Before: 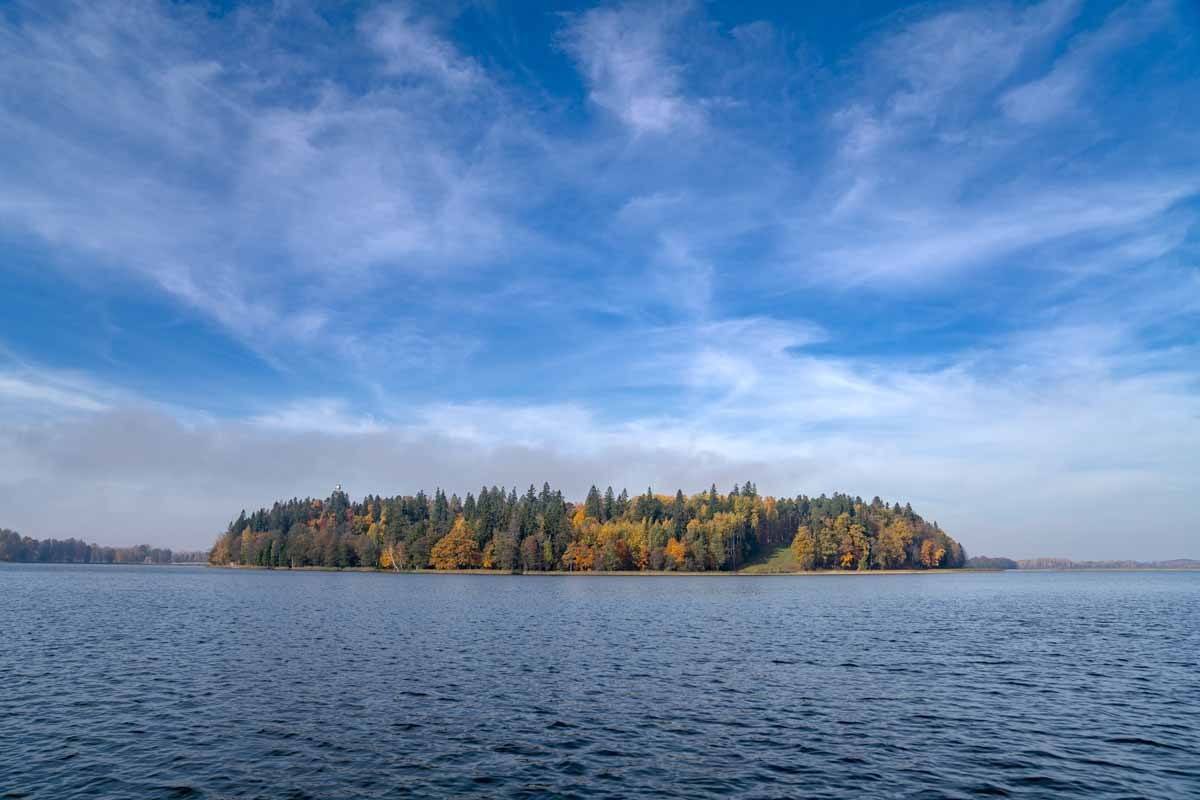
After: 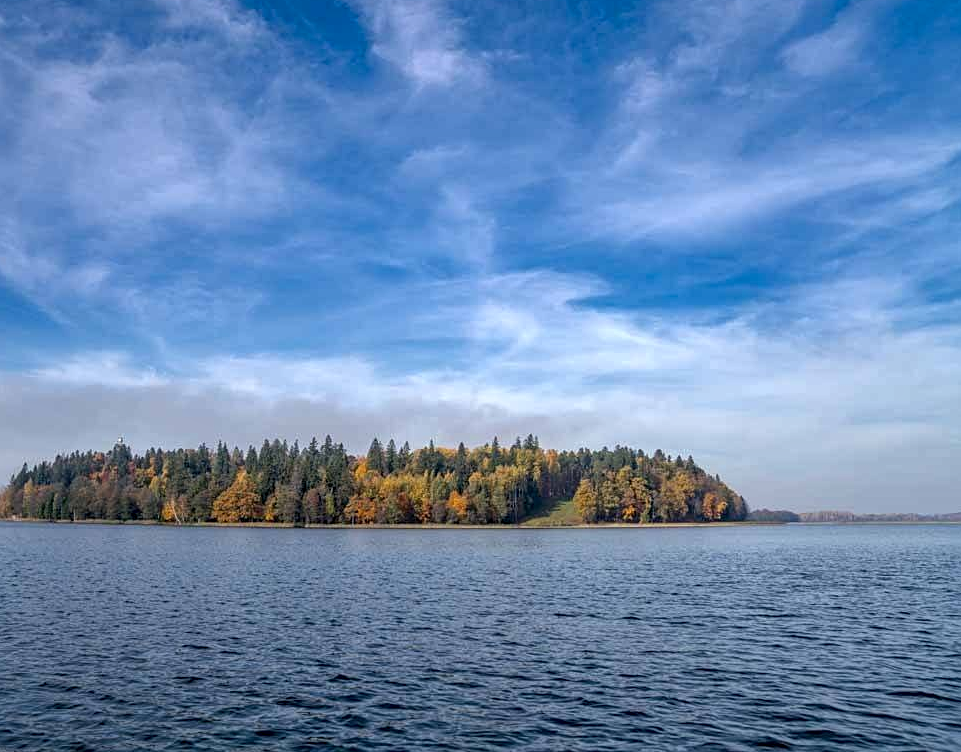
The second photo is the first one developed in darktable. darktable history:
sharpen: amount 0.216
crop and rotate: left 18.18%, top 5.943%, right 1.707%
local contrast: on, module defaults
shadows and highlights: low approximation 0.01, soften with gaussian
